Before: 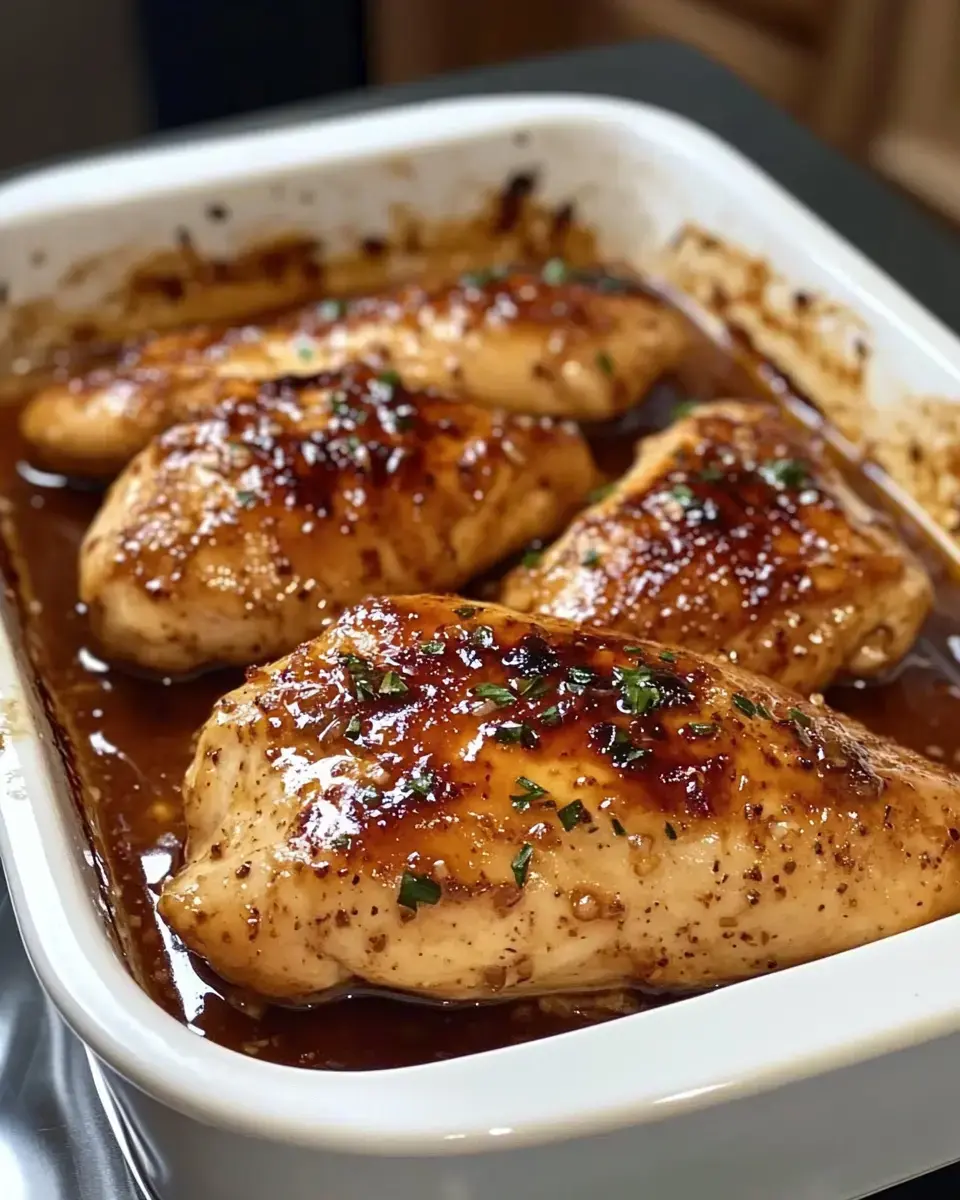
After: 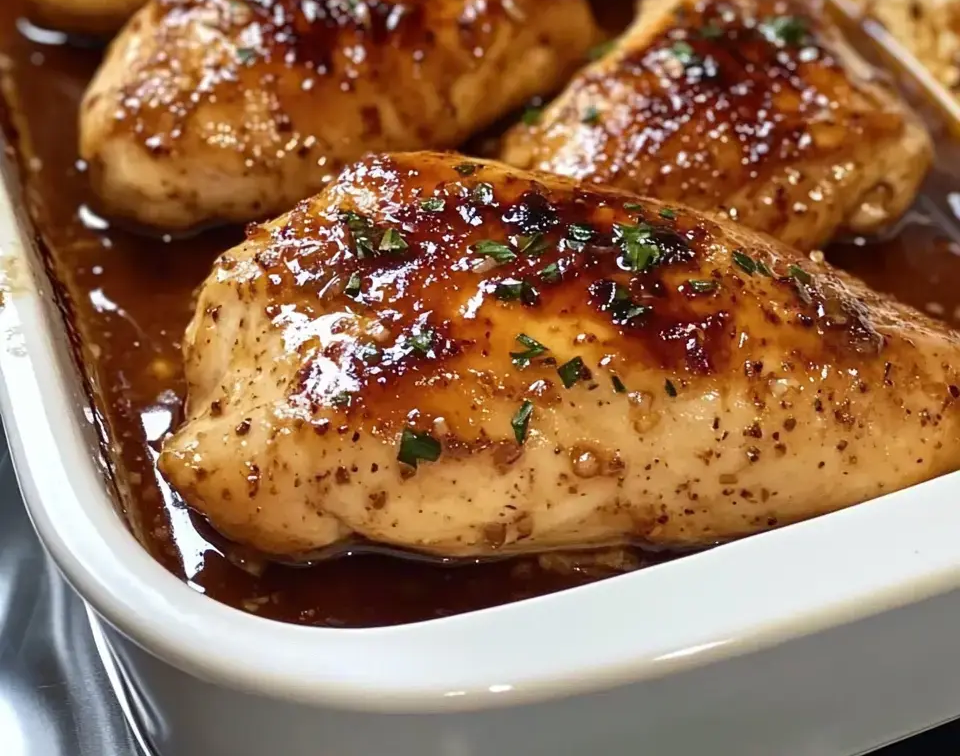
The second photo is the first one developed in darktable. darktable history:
crop and rotate: top 36.925%
